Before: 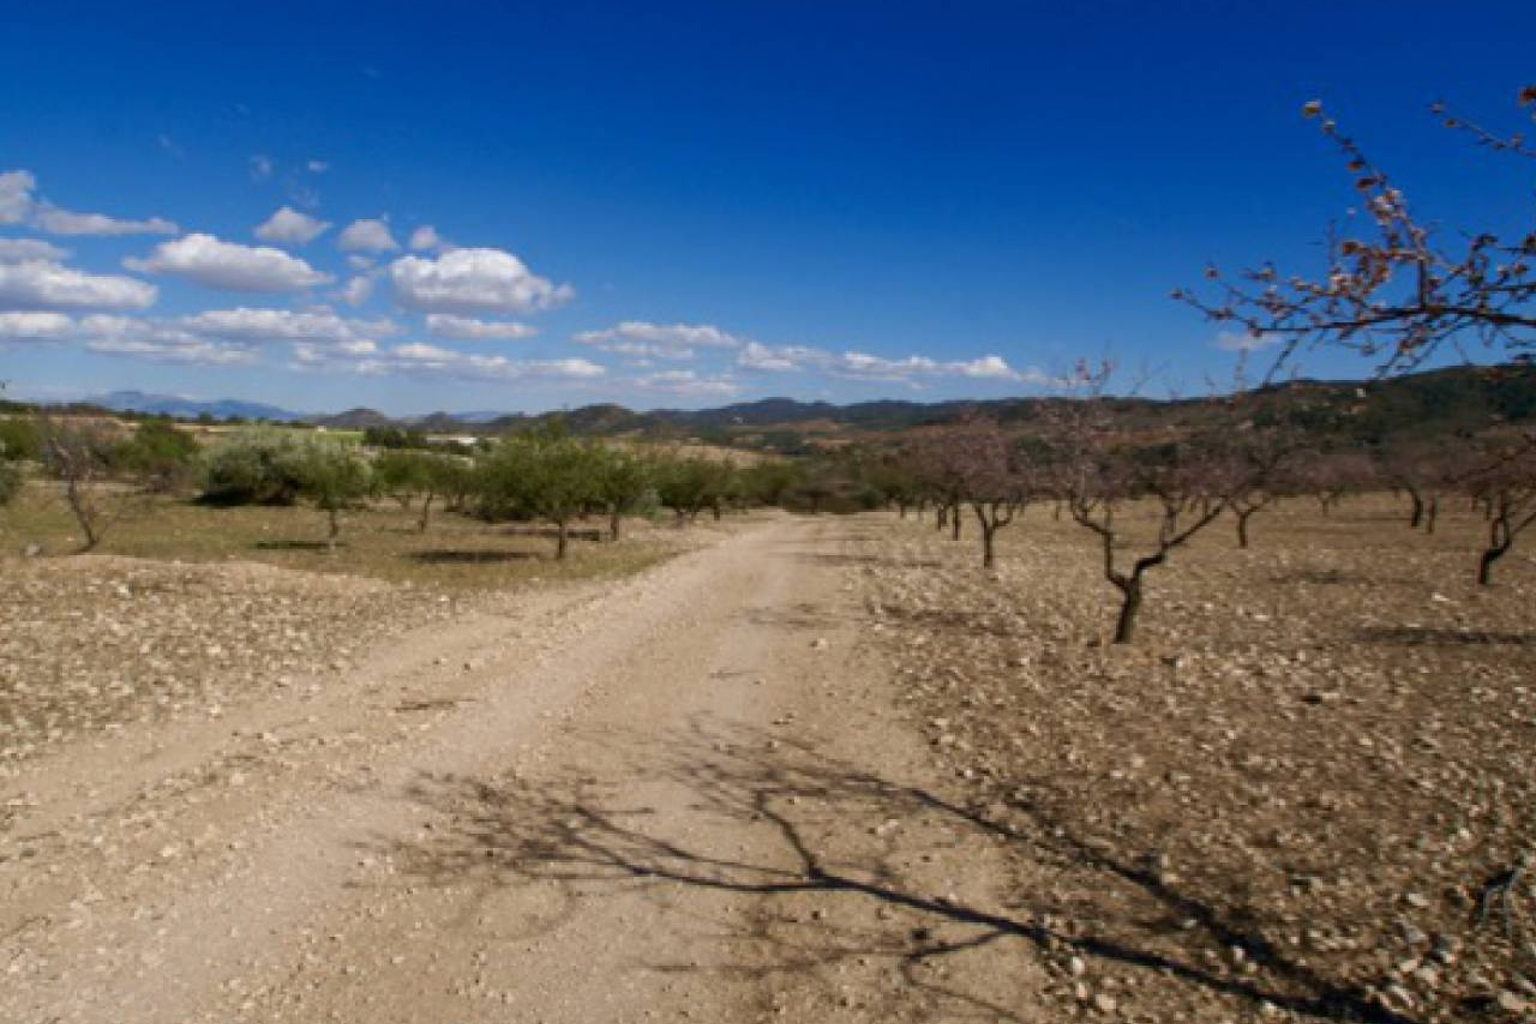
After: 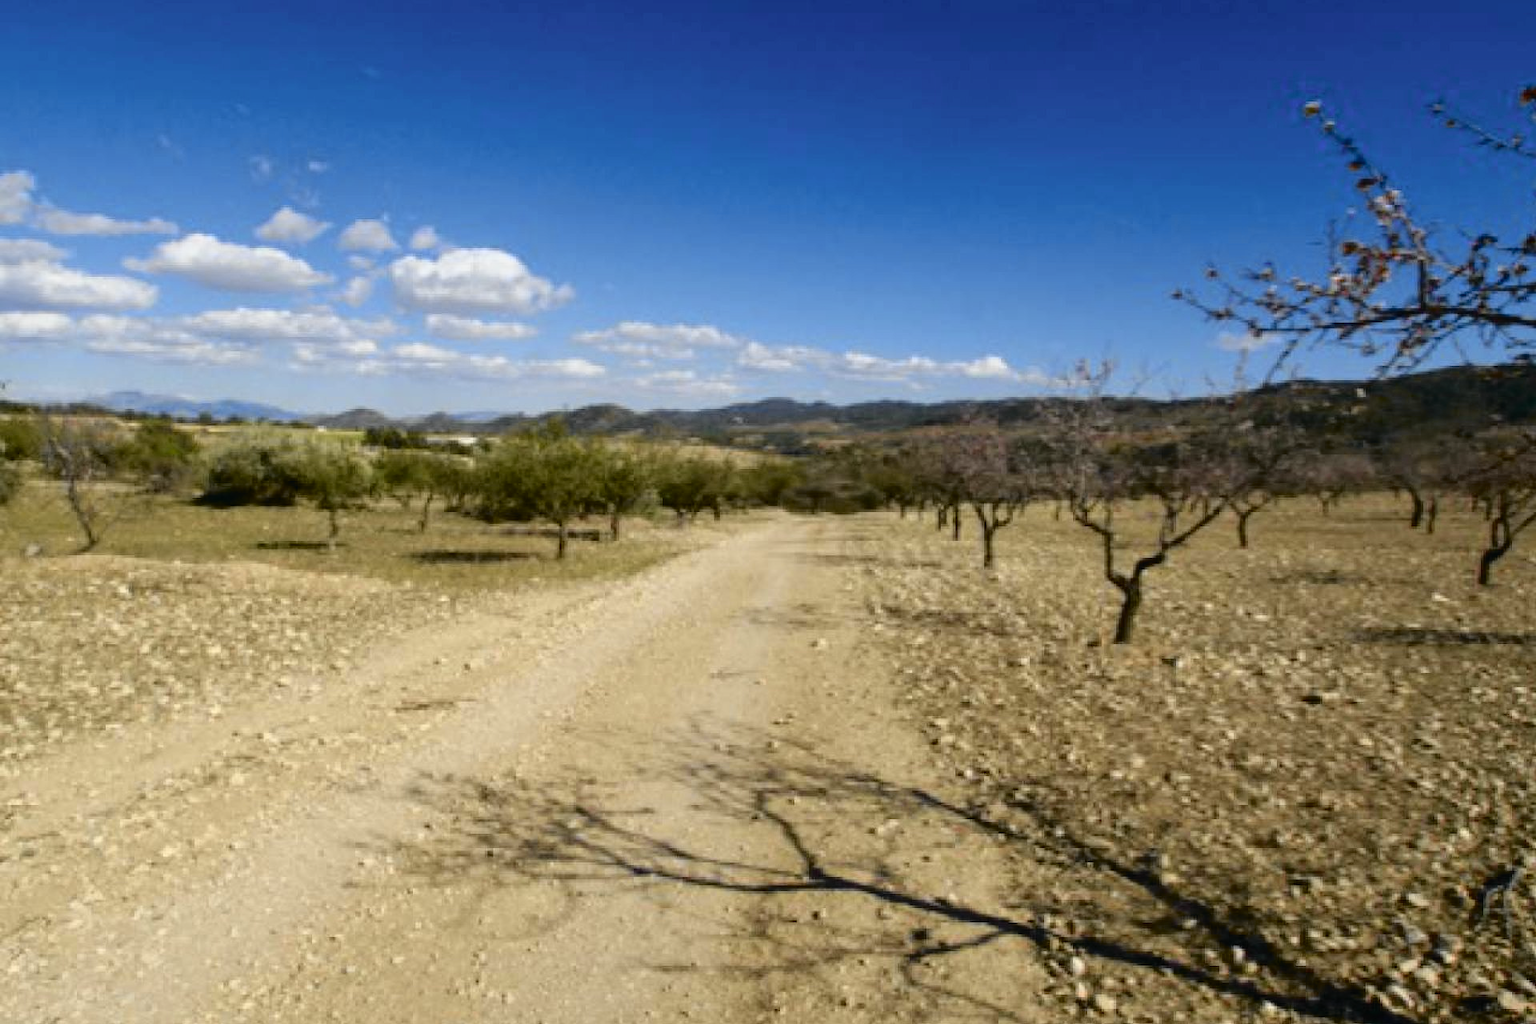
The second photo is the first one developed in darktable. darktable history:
tone curve: curves: ch0 [(0, 0.013) (0.129, 0.1) (0.327, 0.382) (0.489, 0.573) (0.66, 0.748) (0.858, 0.926) (1, 0.977)]; ch1 [(0, 0) (0.353, 0.344) (0.45, 0.46) (0.498, 0.495) (0.521, 0.506) (0.563, 0.559) (0.592, 0.585) (0.657, 0.655) (1, 1)]; ch2 [(0, 0) (0.333, 0.346) (0.375, 0.375) (0.427, 0.44) (0.5, 0.501) (0.505, 0.499) (0.528, 0.533) (0.579, 0.61) (0.612, 0.644) (0.66, 0.715) (1, 1)], color space Lab, independent channels, preserve colors none
